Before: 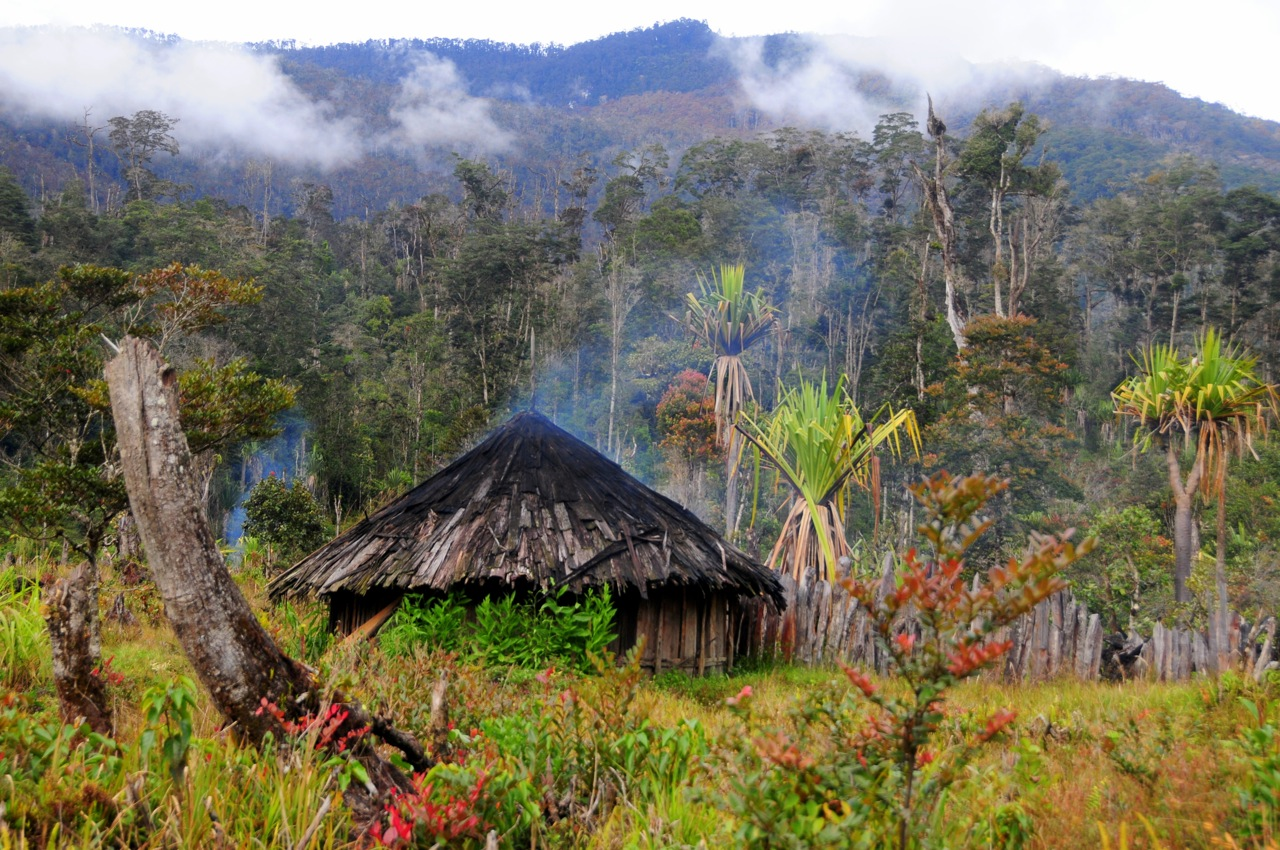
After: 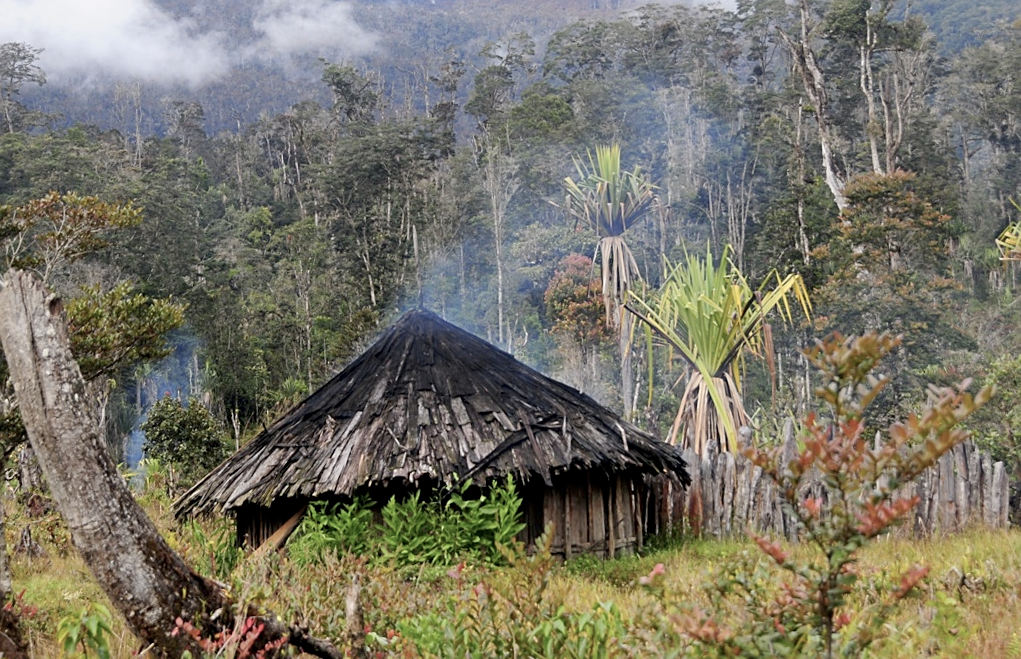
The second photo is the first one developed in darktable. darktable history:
exposure: compensate highlight preservation false
crop: left 6.446%, top 8.188%, right 9.538%, bottom 3.548%
rotate and perspective: rotation -5°, crop left 0.05, crop right 0.952, crop top 0.11, crop bottom 0.89
sharpen: on, module defaults
contrast brightness saturation: contrast 0.06, brightness -0.01, saturation -0.23
